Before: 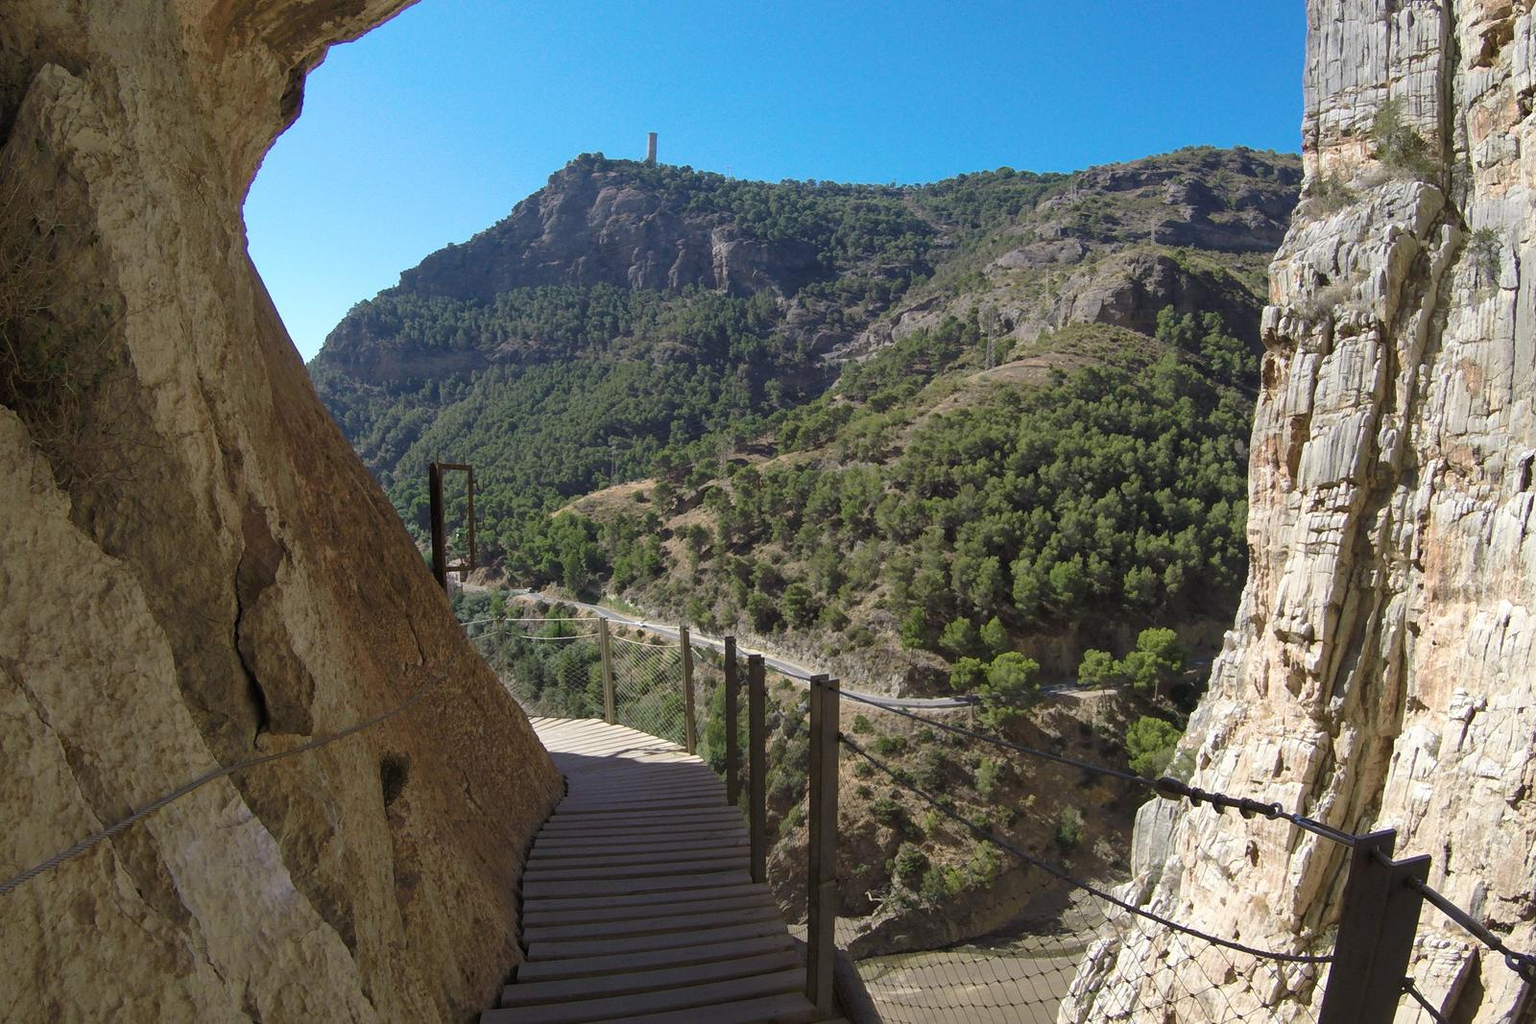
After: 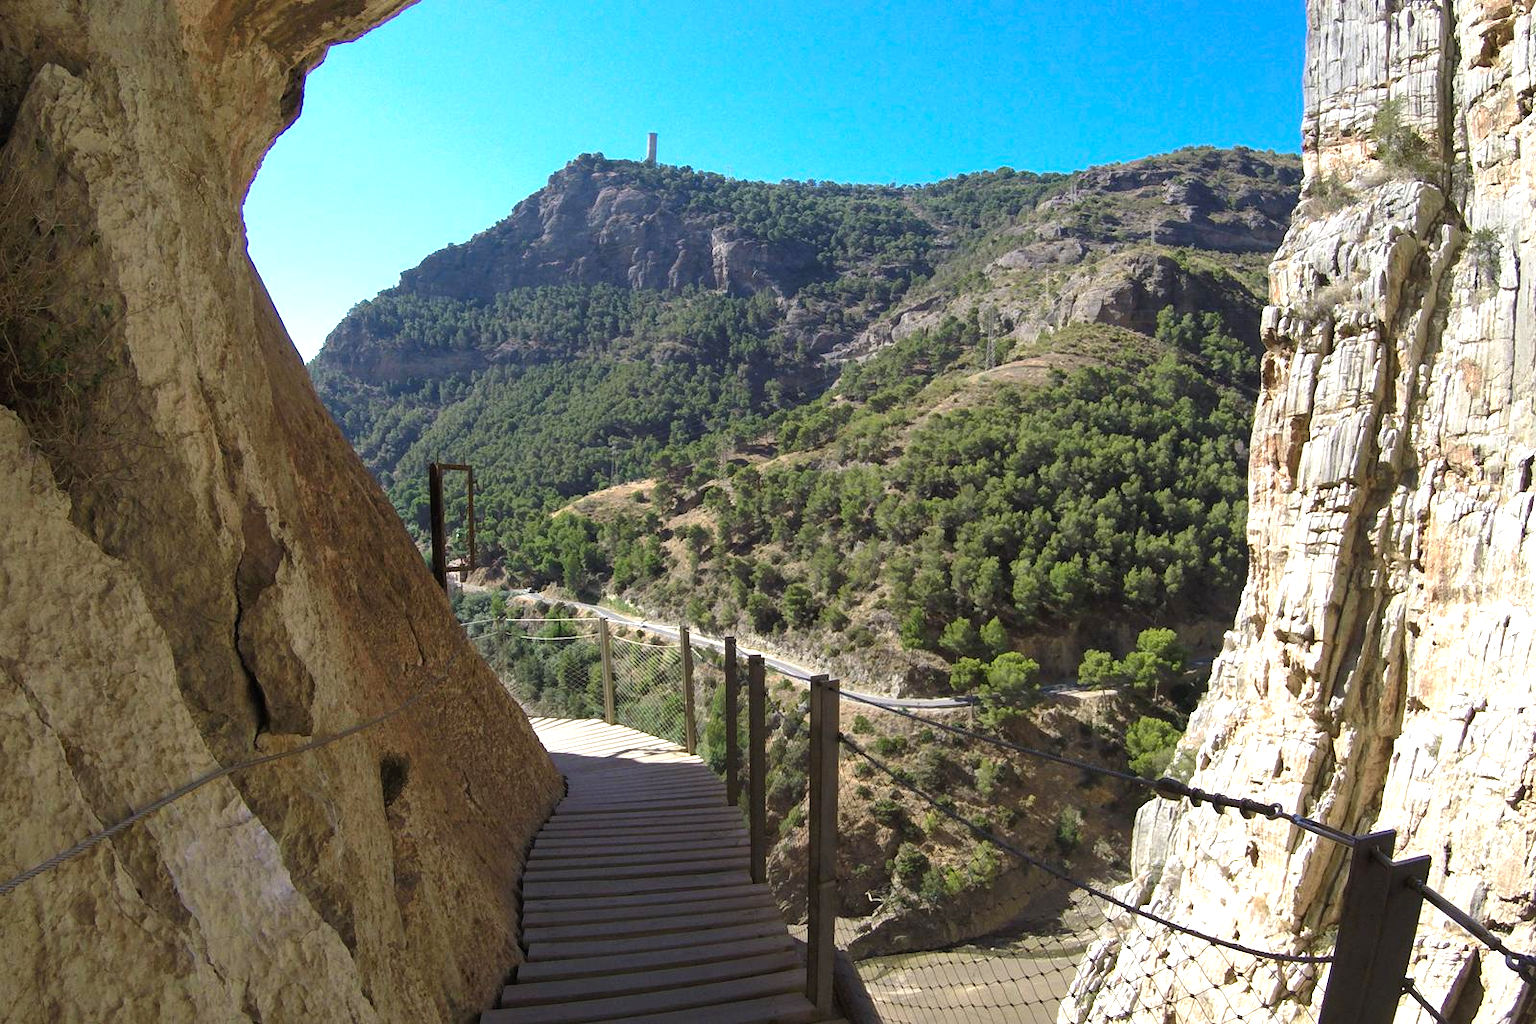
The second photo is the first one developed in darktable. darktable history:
color balance: contrast 10%
exposure: black level correction 0, exposure 0.5 EV, compensate highlight preservation false
